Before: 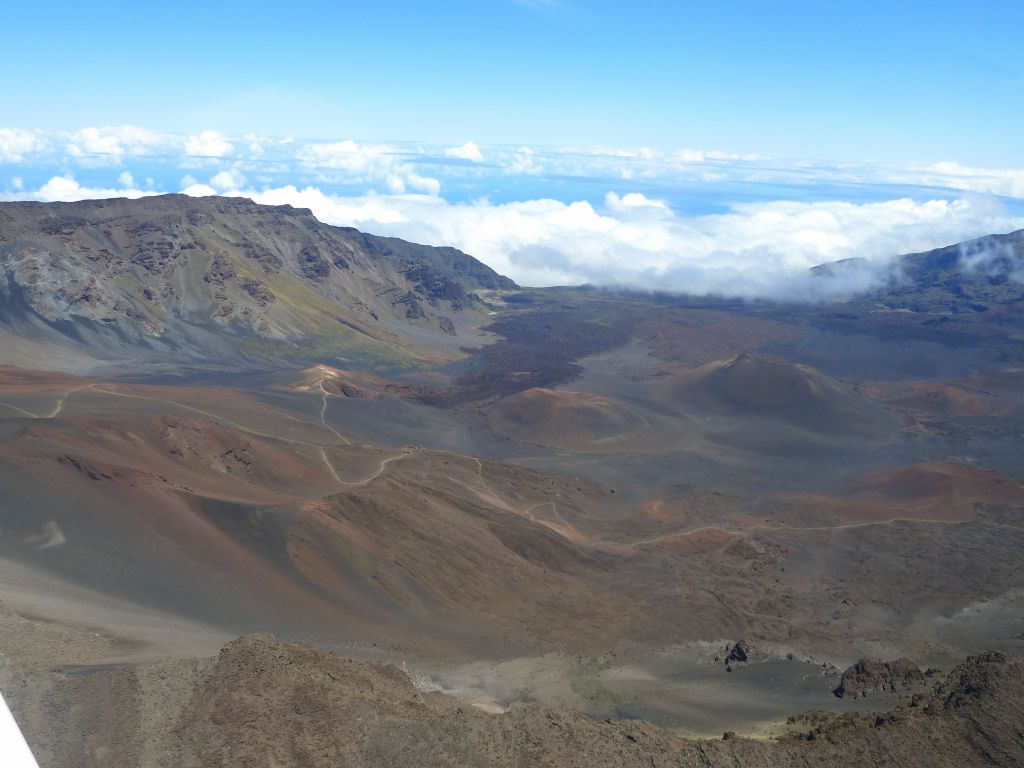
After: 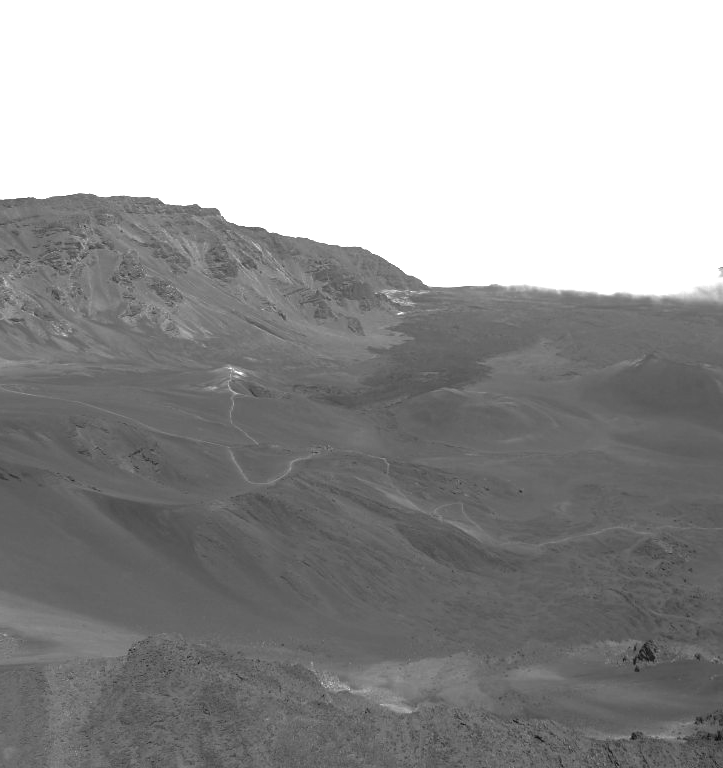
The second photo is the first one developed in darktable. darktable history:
color calibration: output gray [0.253, 0.26, 0.487, 0], illuminant as shot in camera, x 0.358, y 0.373, temperature 4628.91 K
base curve: curves: ch0 [(0, 0) (0.841, 0.609) (1, 1)], preserve colors none
crop and rotate: left 9.064%, right 20.302%
exposure: exposure 1.092 EV, compensate exposure bias true, compensate highlight preservation false
